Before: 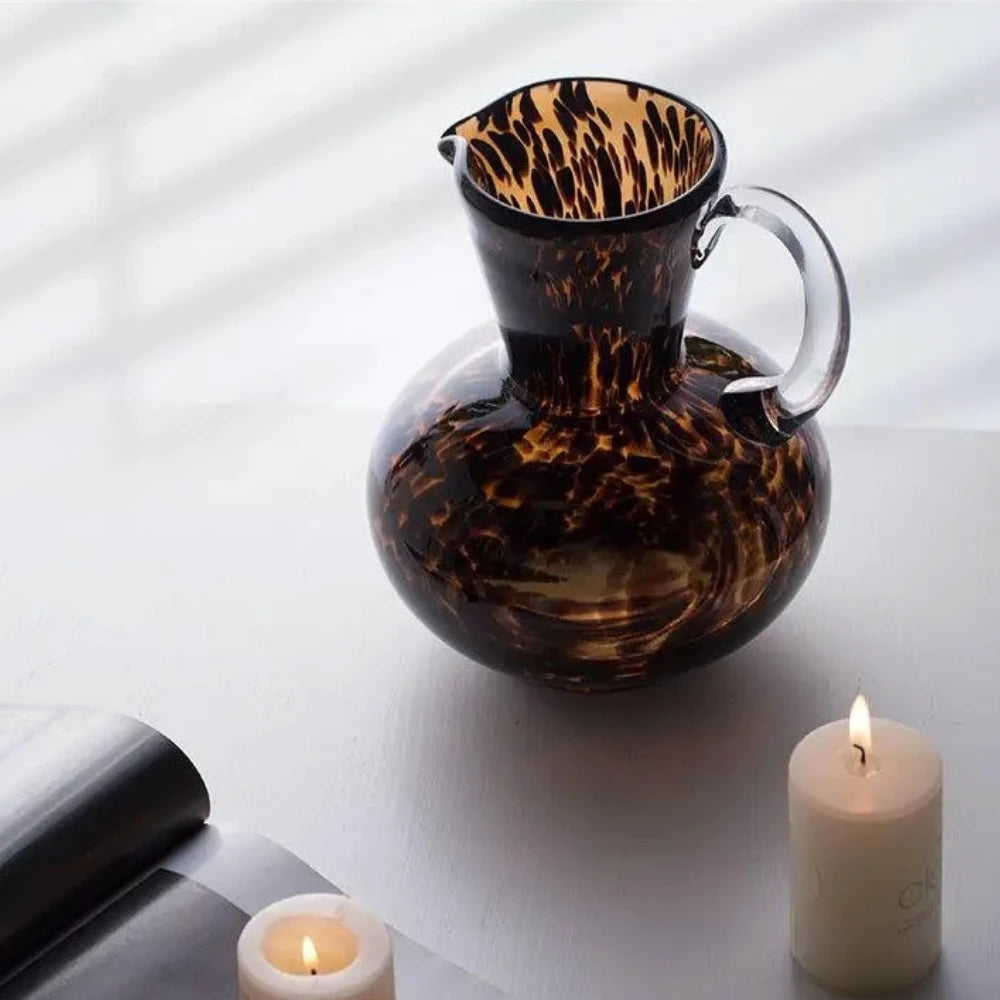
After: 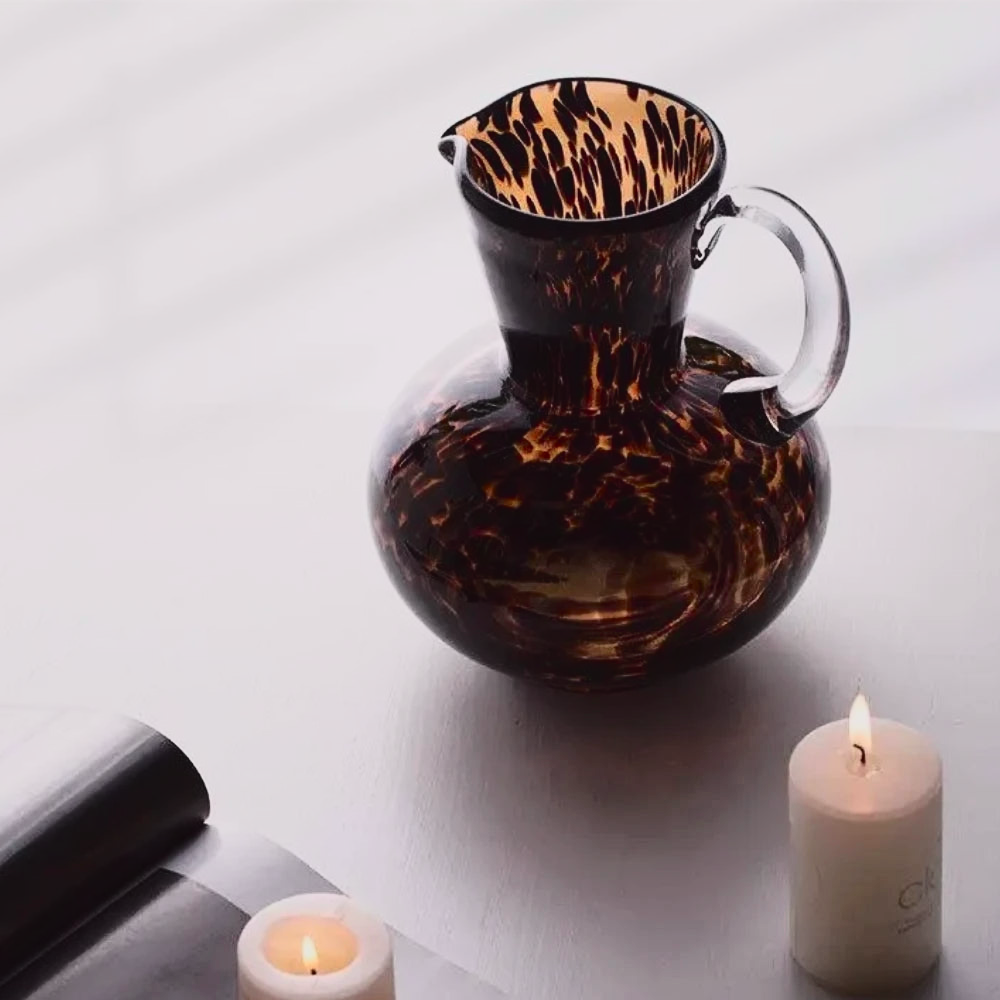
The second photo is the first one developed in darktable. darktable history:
tone curve: curves: ch0 [(0, 0.032) (0.094, 0.08) (0.265, 0.208) (0.41, 0.417) (0.498, 0.496) (0.638, 0.673) (0.819, 0.841) (0.96, 0.899)]; ch1 [(0, 0) (0.161, 0.092) (0.37, 0.302) (0.417, 0.434) (0.495, 0.504) (0.576, 0.589) (0.725, 0.765) (1, 1)]; ch2 [(0, 0) (0.352, 0.403) (0.45, 0.469) (0.521, 0.515) (0.59, 0.579) (1, 1)], color space Lab, independent channels, preserve colors none
